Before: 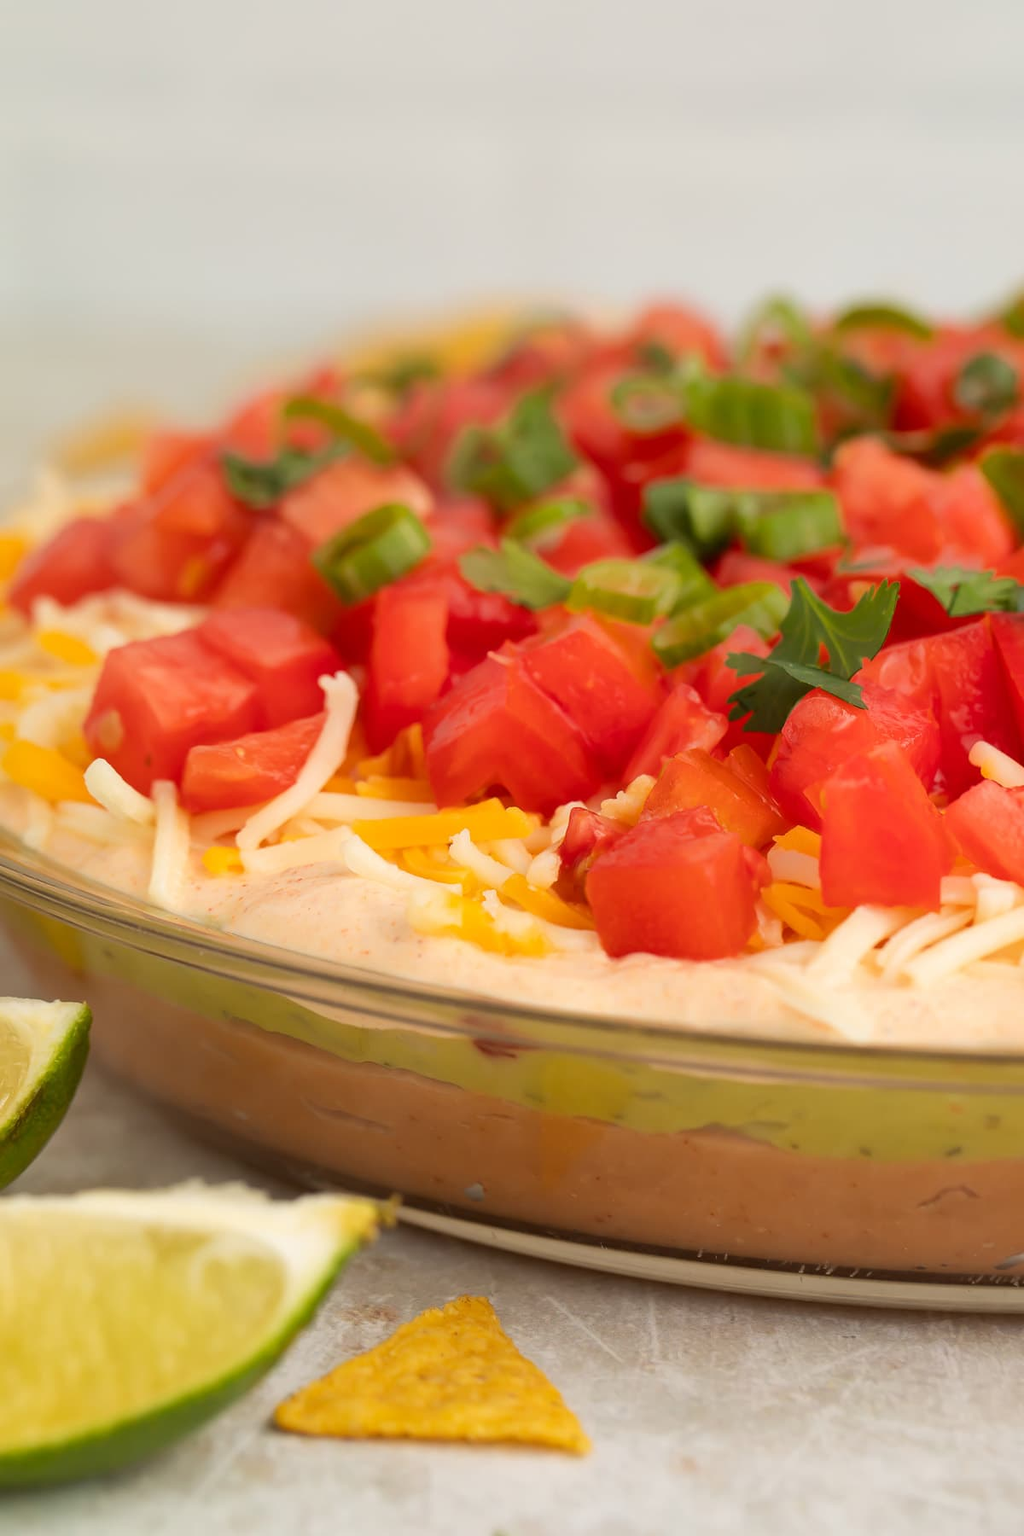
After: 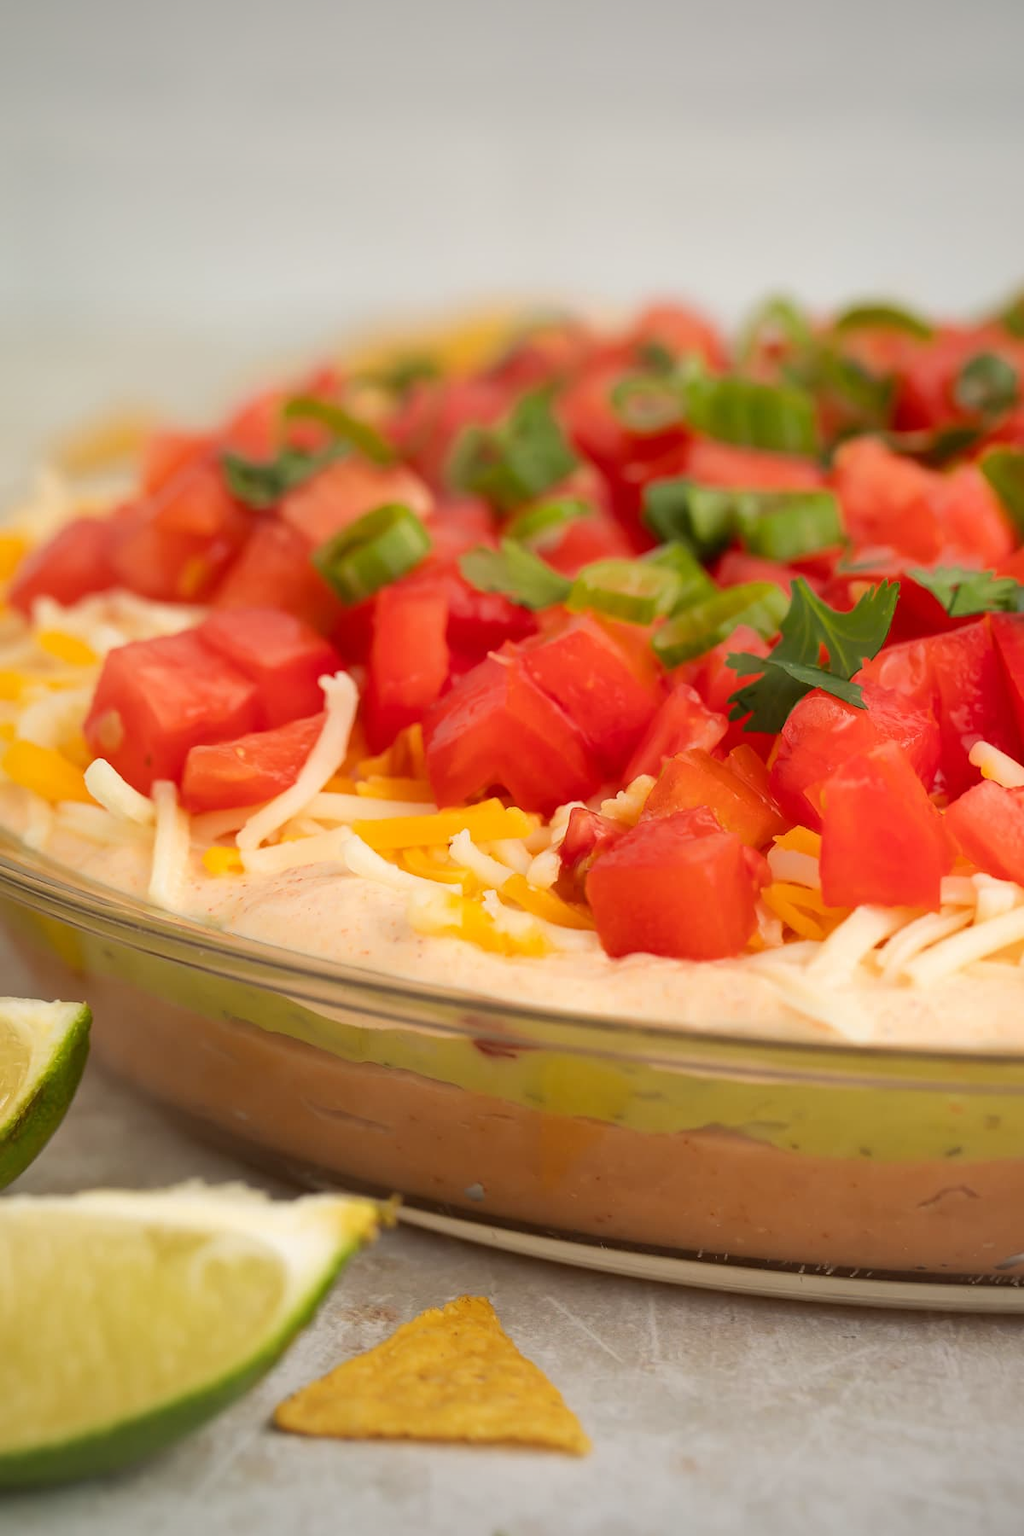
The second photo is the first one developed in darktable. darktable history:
vignetting: fall-off start 84.94%, fall-off radius 80.8%, brightness -0.576, saturation -0.262, width/height ratio 1.215
